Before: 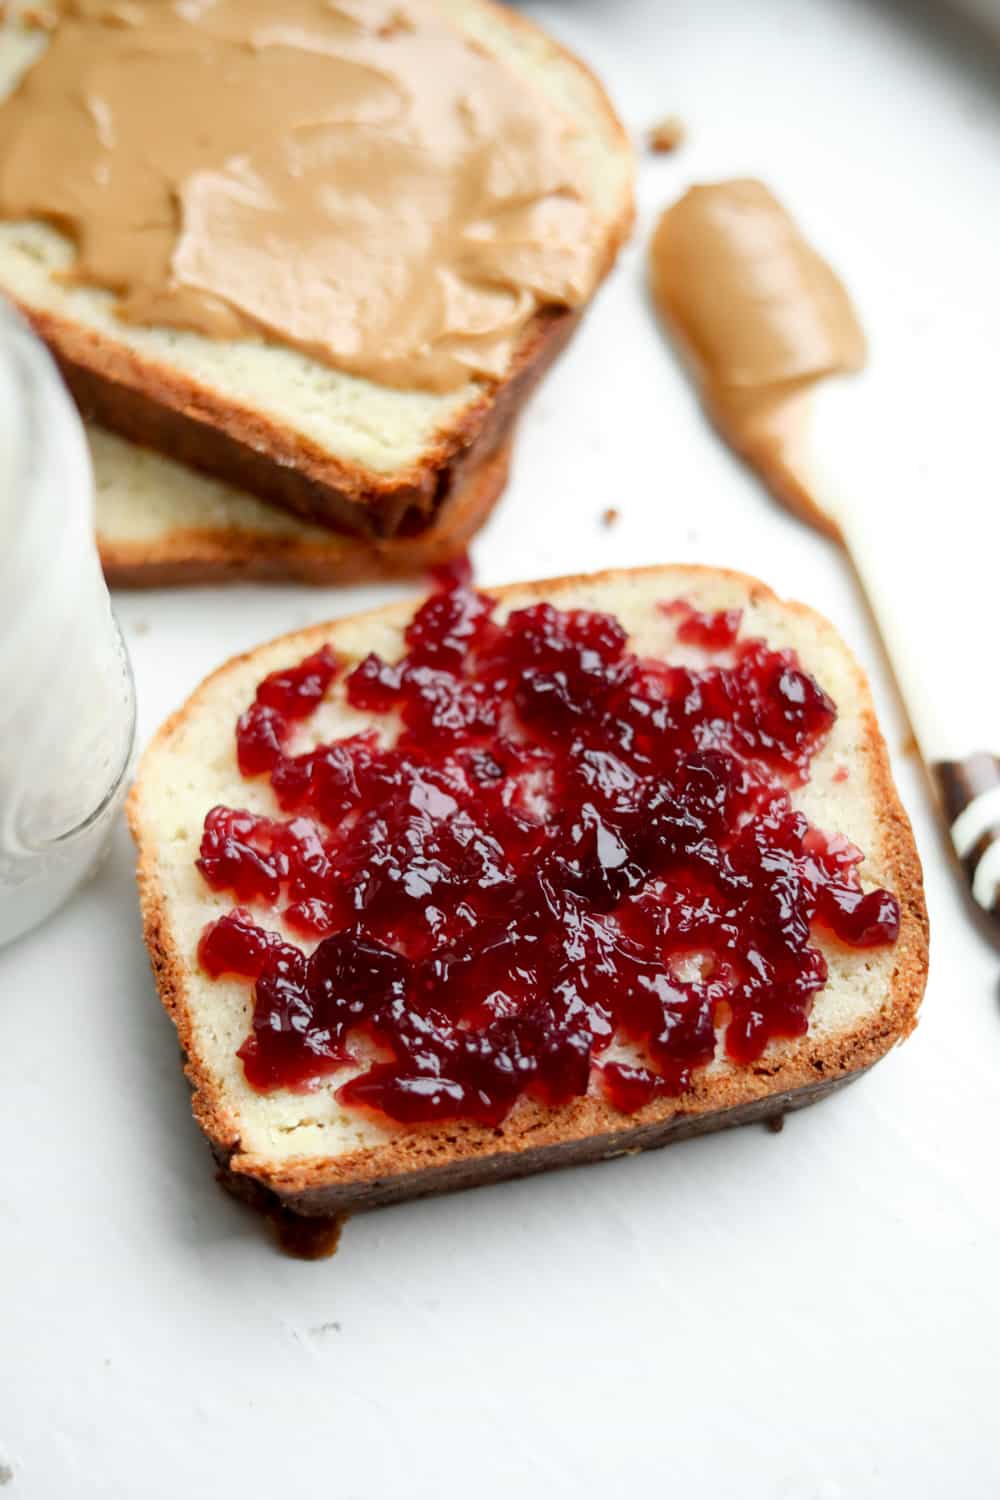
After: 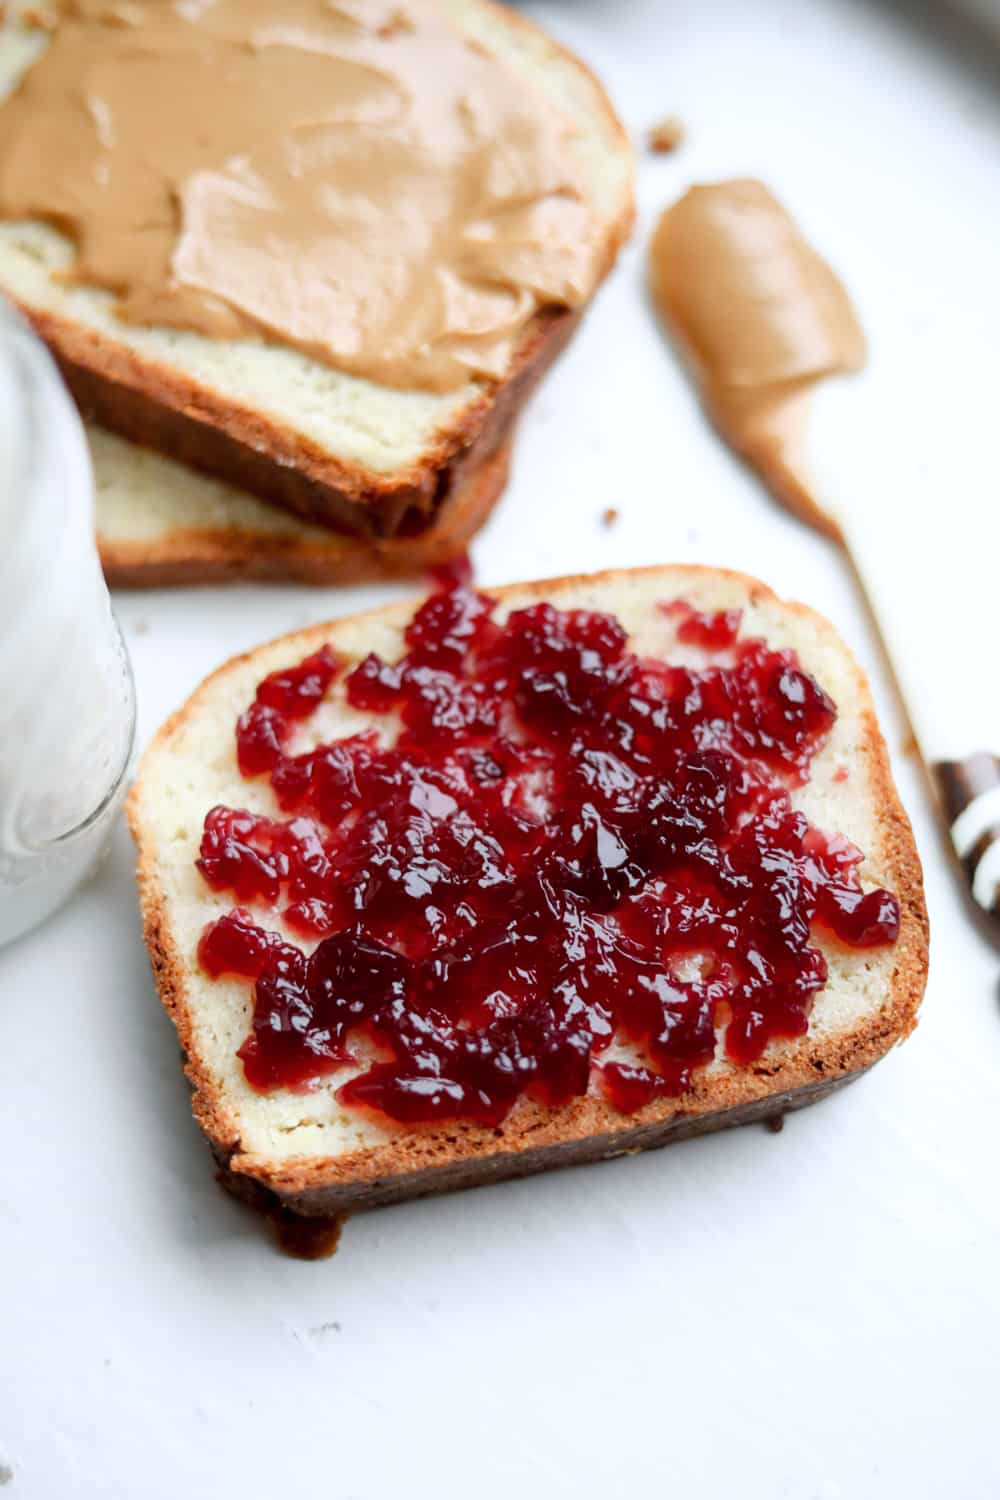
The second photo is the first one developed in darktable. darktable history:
color correction: highlights a* -0.145, highlights b* -5.76, shadows a* -0.126, shadows b* -0.112
